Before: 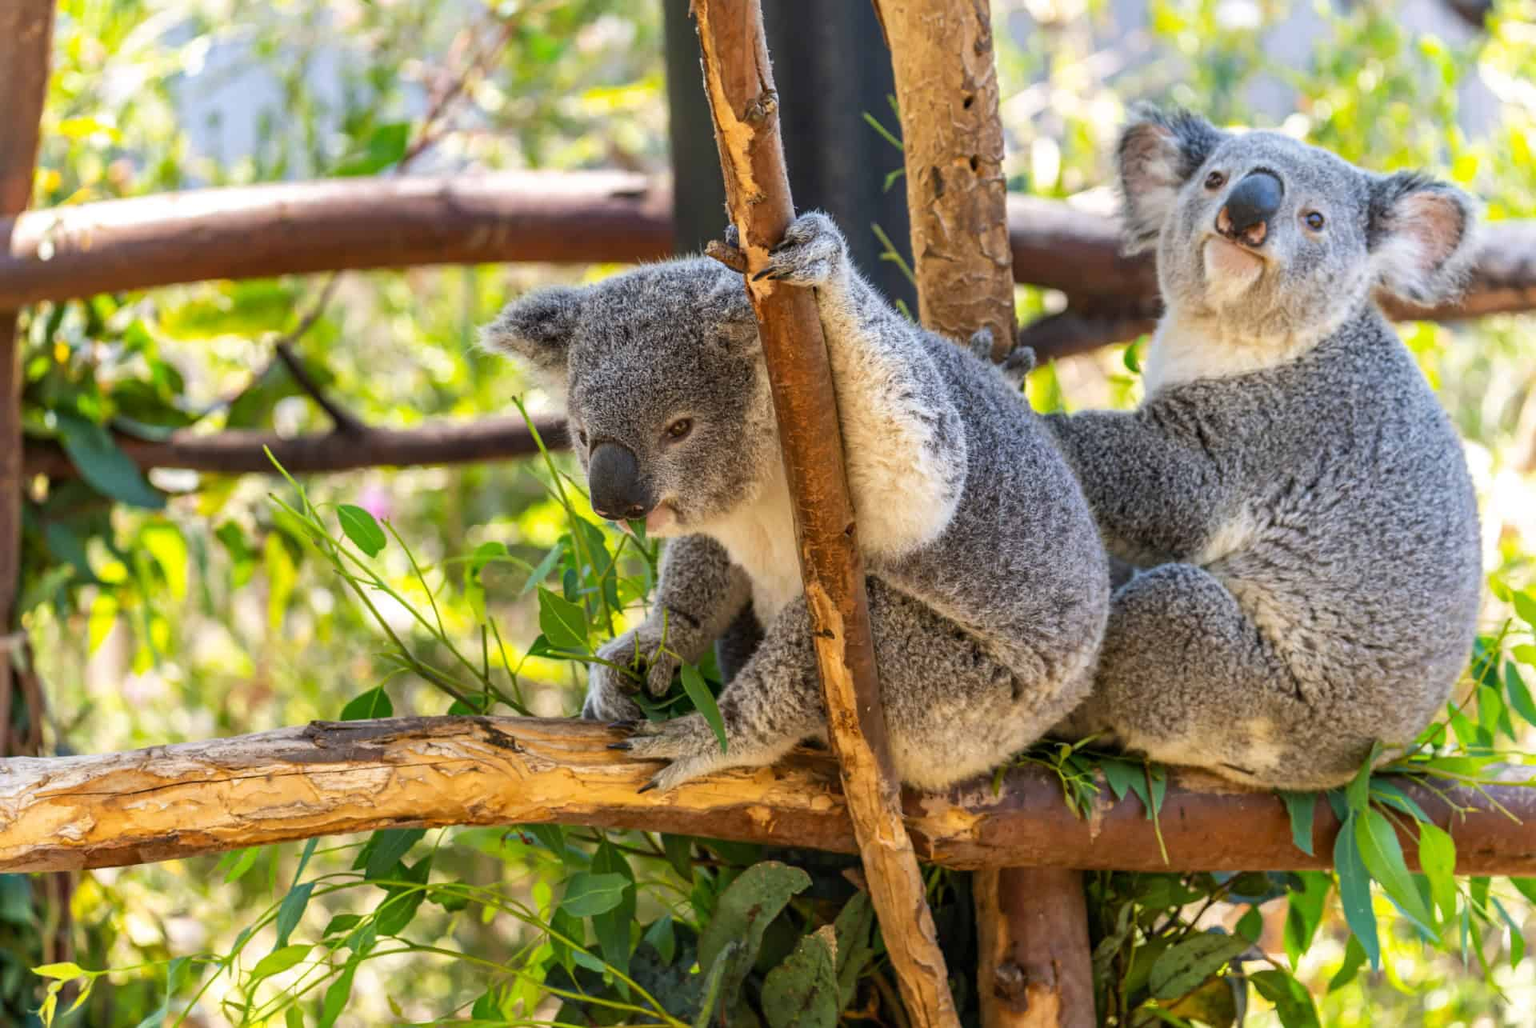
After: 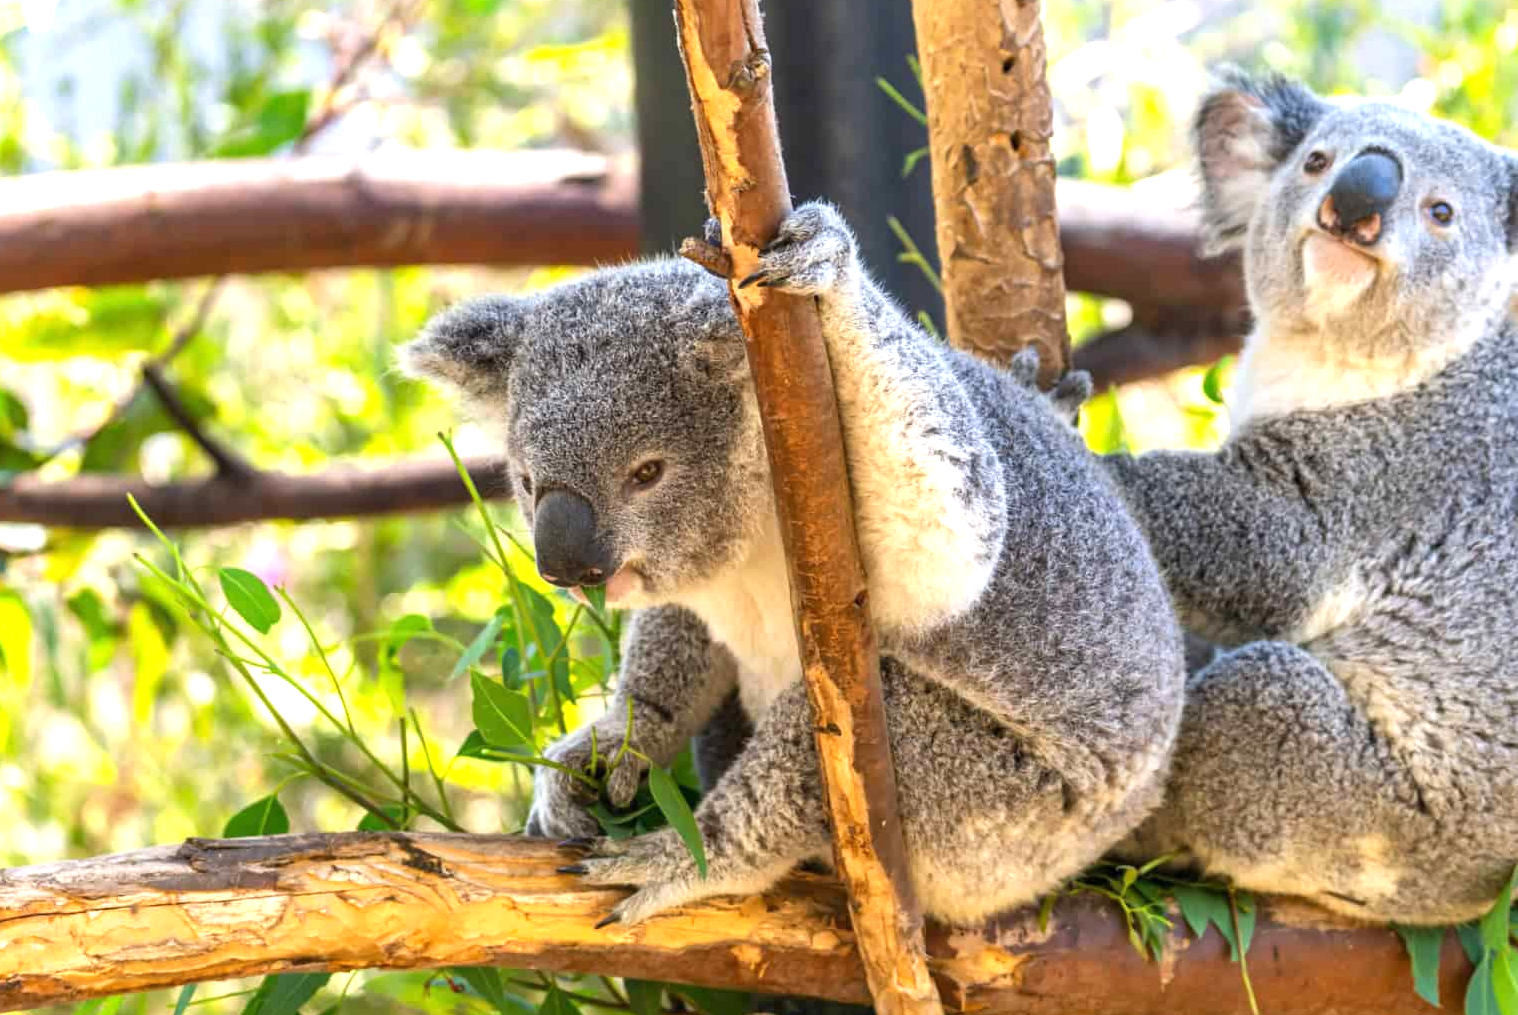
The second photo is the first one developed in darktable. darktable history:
crop and rotate: left 10.572%, top 4.979%, right 10.357%, bottom 15.96%
exposure: black level correction 0, exposure 0.697 EV, compensate exposure bias true, compensate highlight preservation false
